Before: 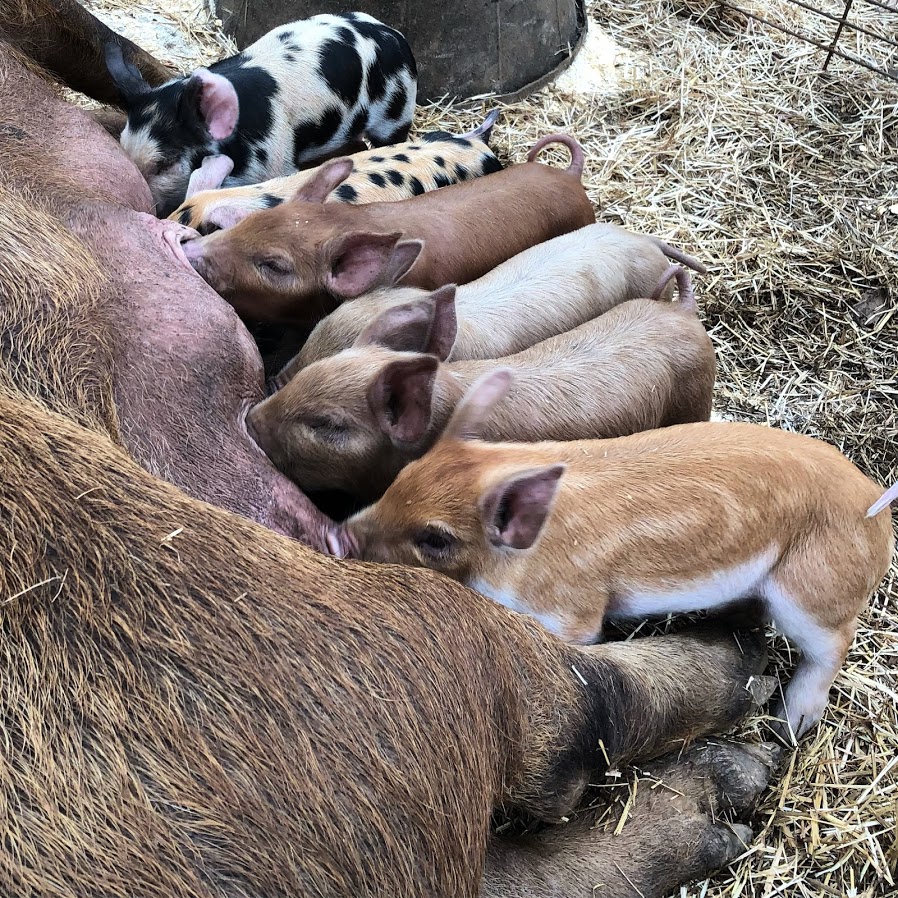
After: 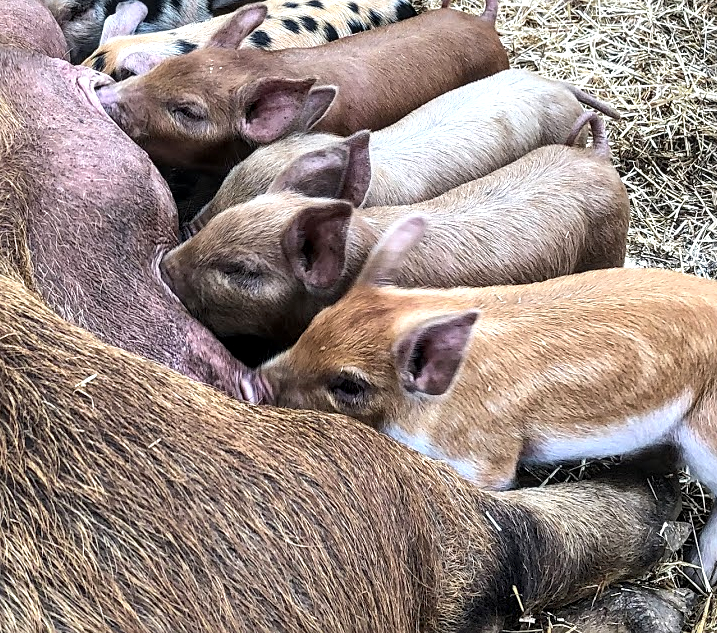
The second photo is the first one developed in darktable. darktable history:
exposure: exposure 0.379 EV, compensate highlight preservation false
crop: left 9.604%, top 17.152%, right 10.494%, bottom 12.299%
contrast brightness saturation: contrast 0.045
sharpen: radius 1.898, amount 0.391, threshold 1.146
local contrast: detail 130%
